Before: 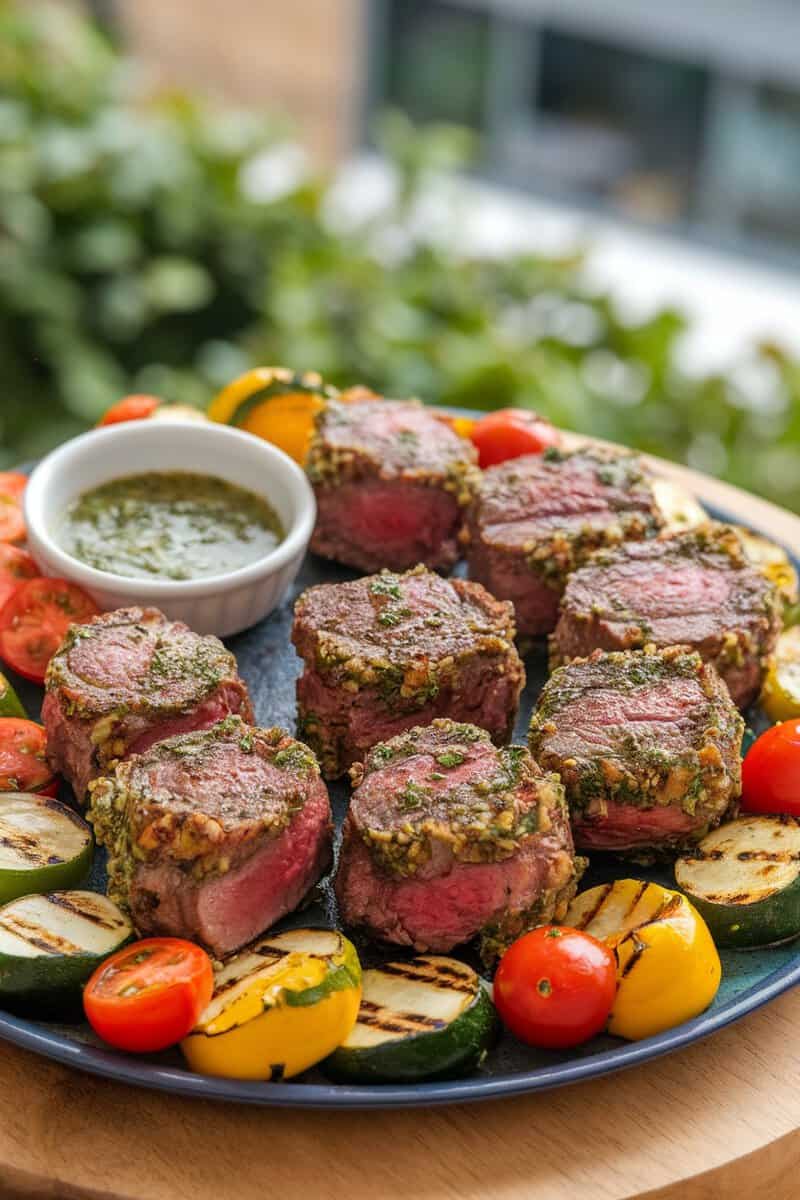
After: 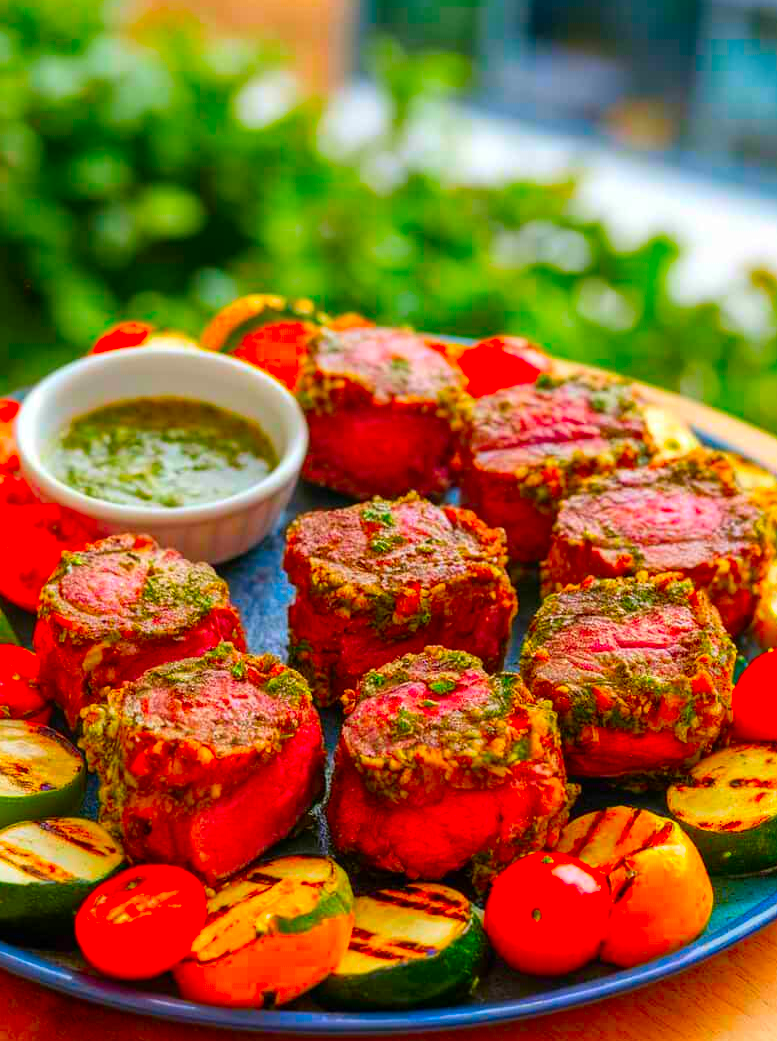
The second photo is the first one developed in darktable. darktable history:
color correction: highlights b* 0.016, saturation 2.99
crop: left 1.111%, top 6.143%, right 1.738%, bottom 7.024%
